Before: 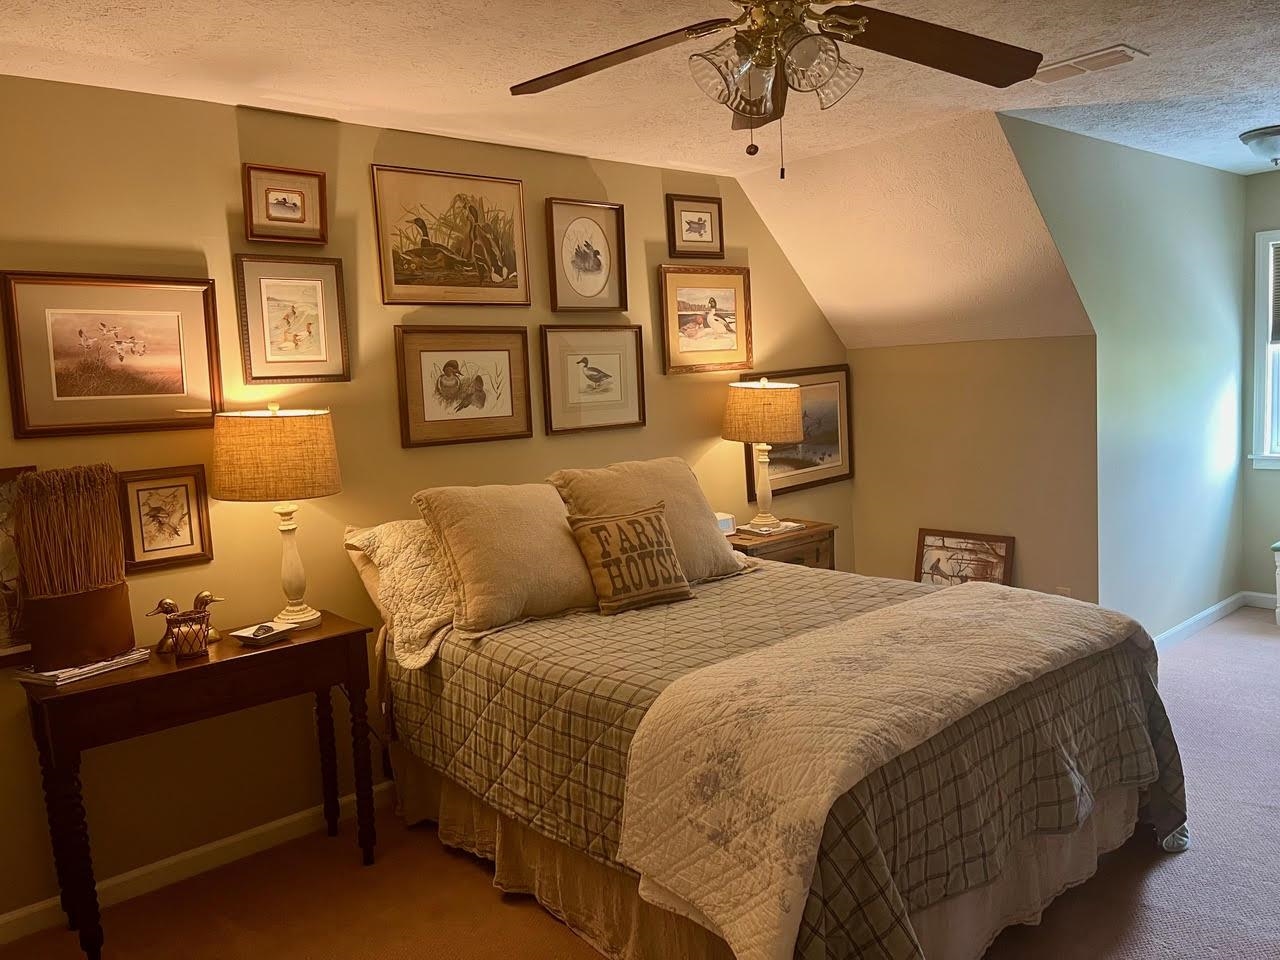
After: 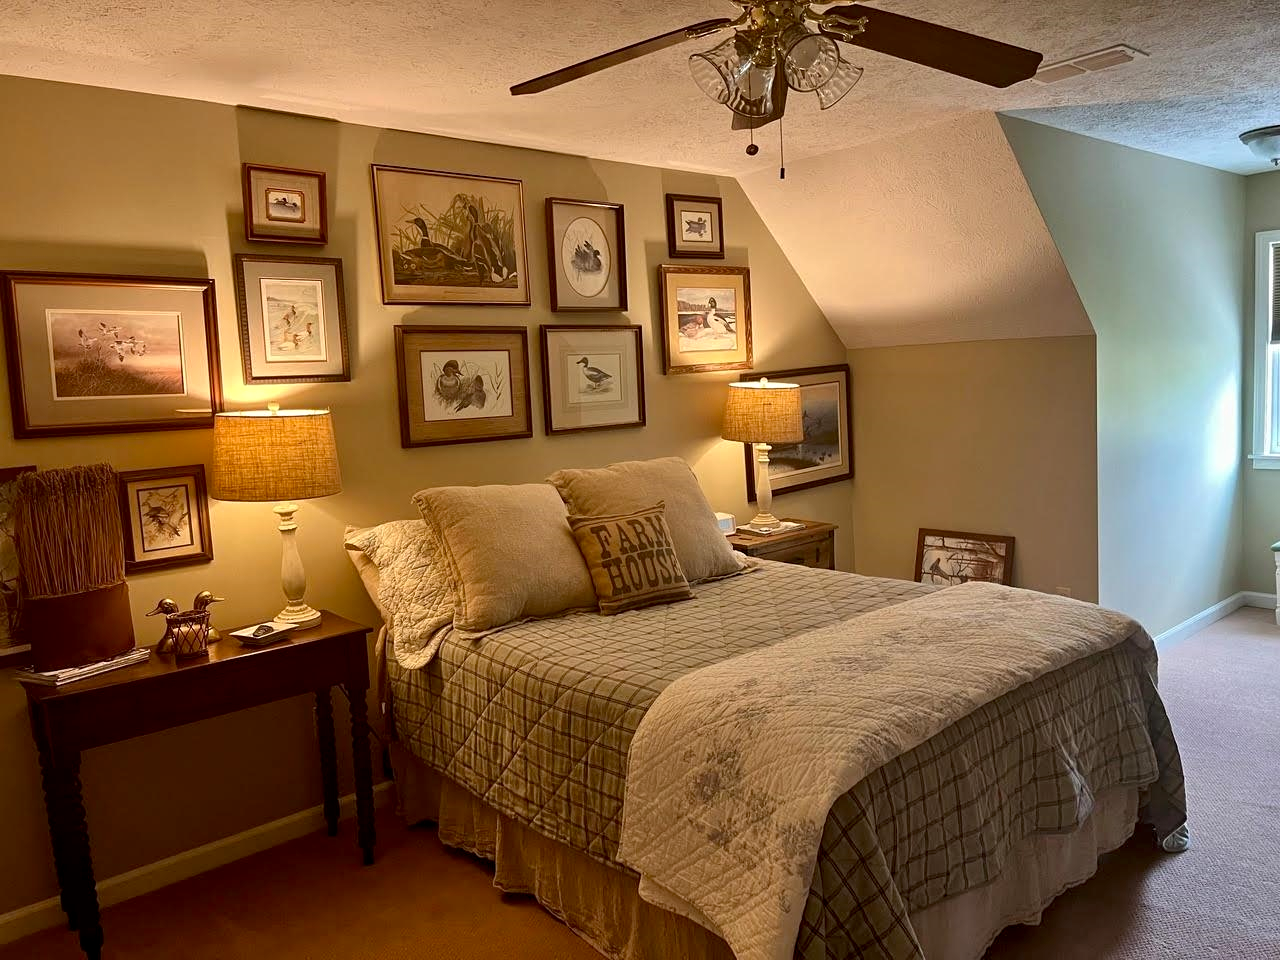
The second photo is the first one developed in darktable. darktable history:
contrast equalizer: octaves 7, y [[0.524, 0.538, 0.547, 0.548, 0.538, 0.524], [0.5 ×6], [0.5 ×6], [0 ×6], [0 ×6]]
